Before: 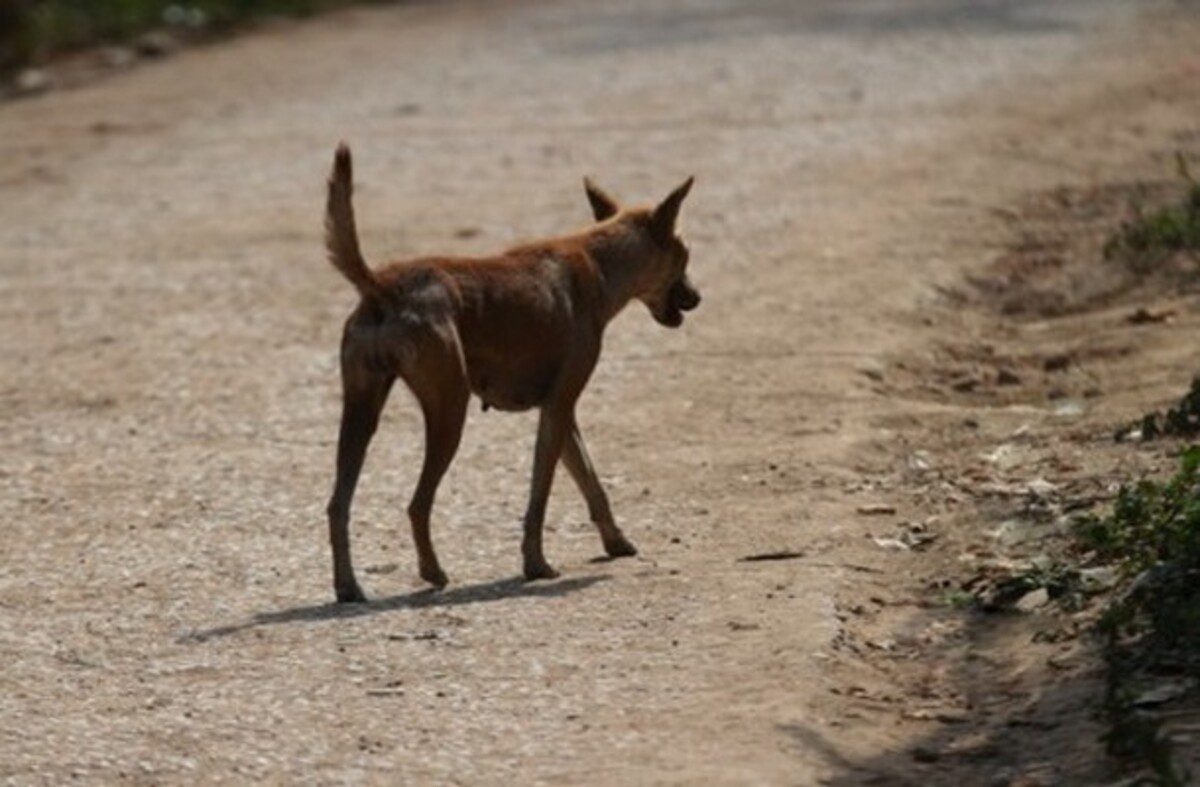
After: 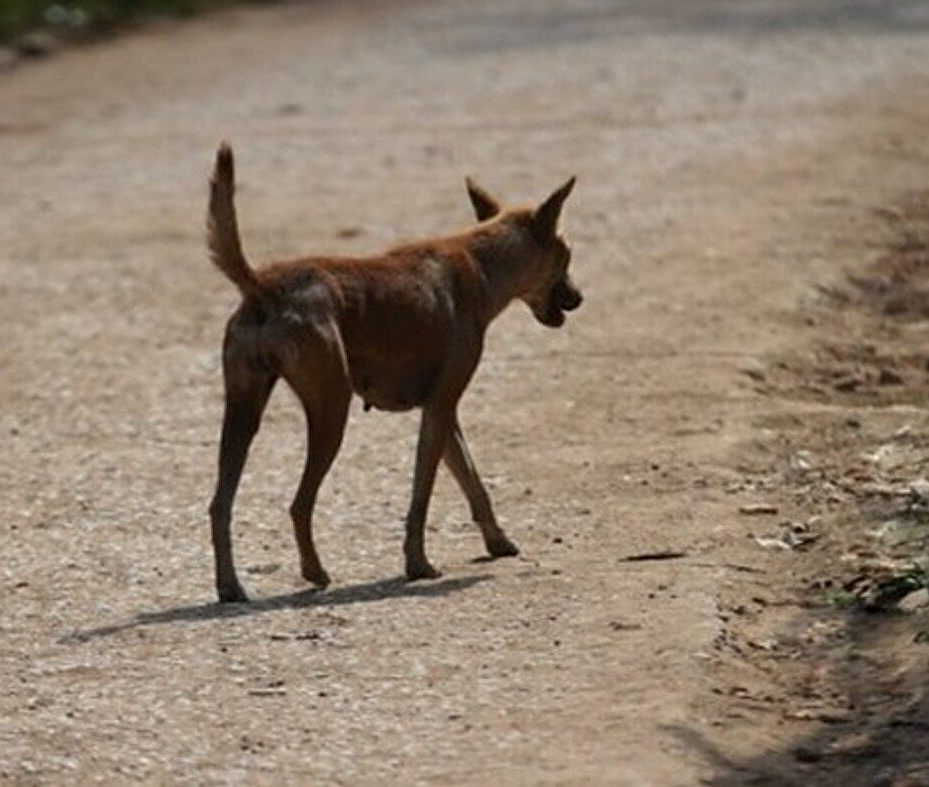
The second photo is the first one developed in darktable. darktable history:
crop: left 9.88%, right 12.664%
sharpen: on, module defaults
